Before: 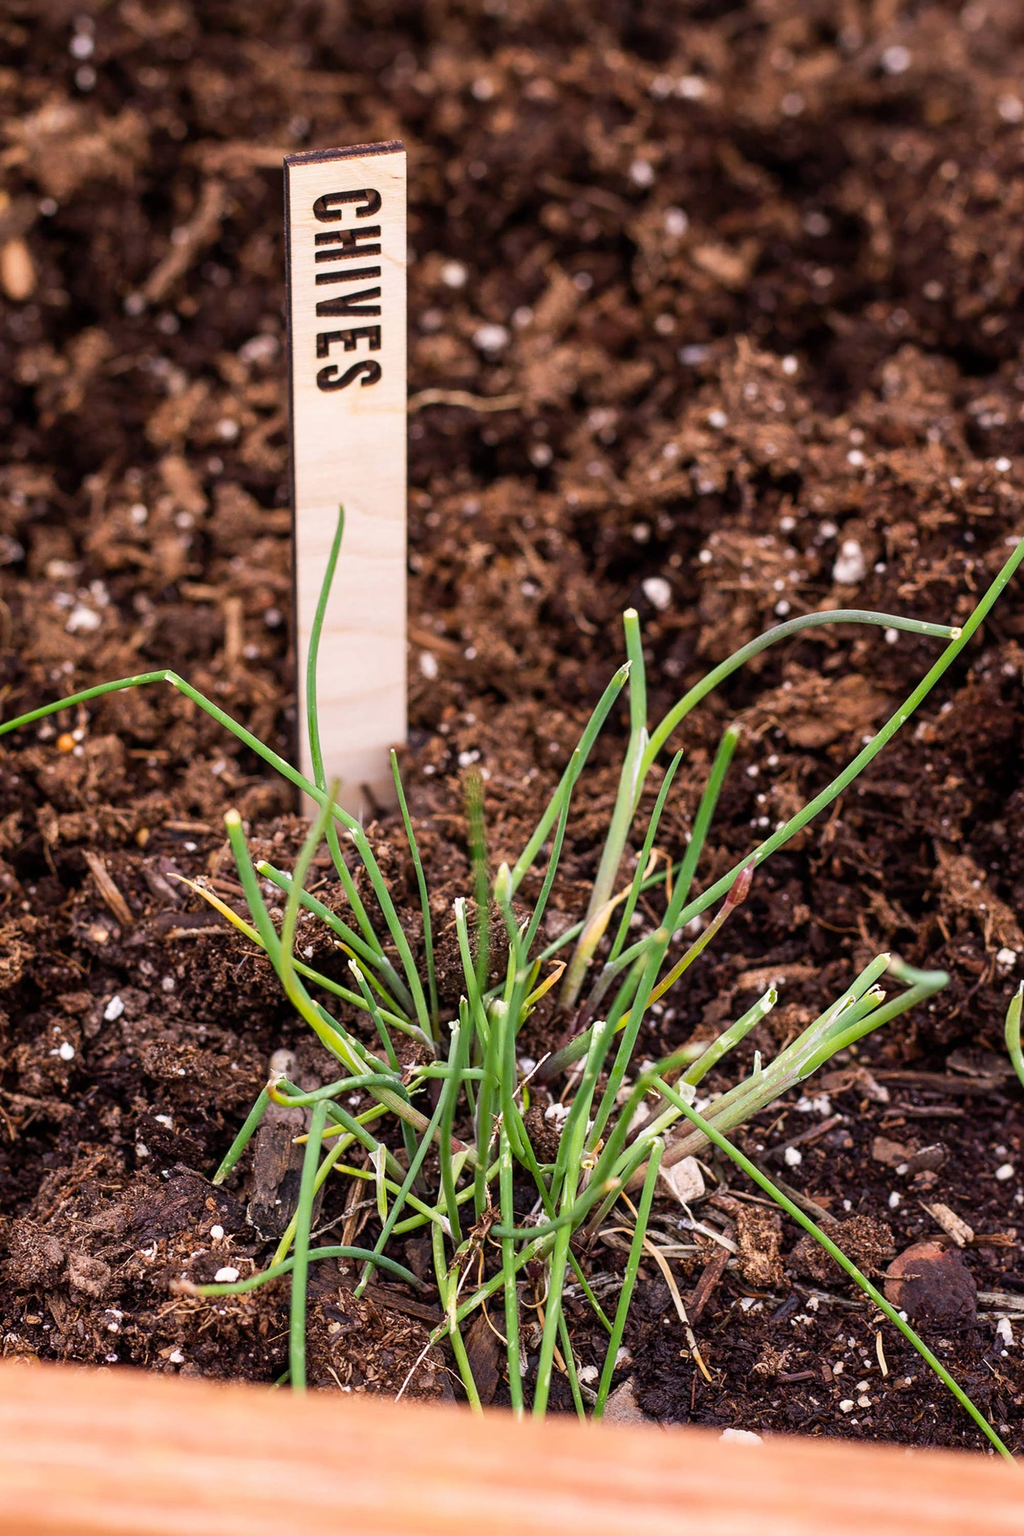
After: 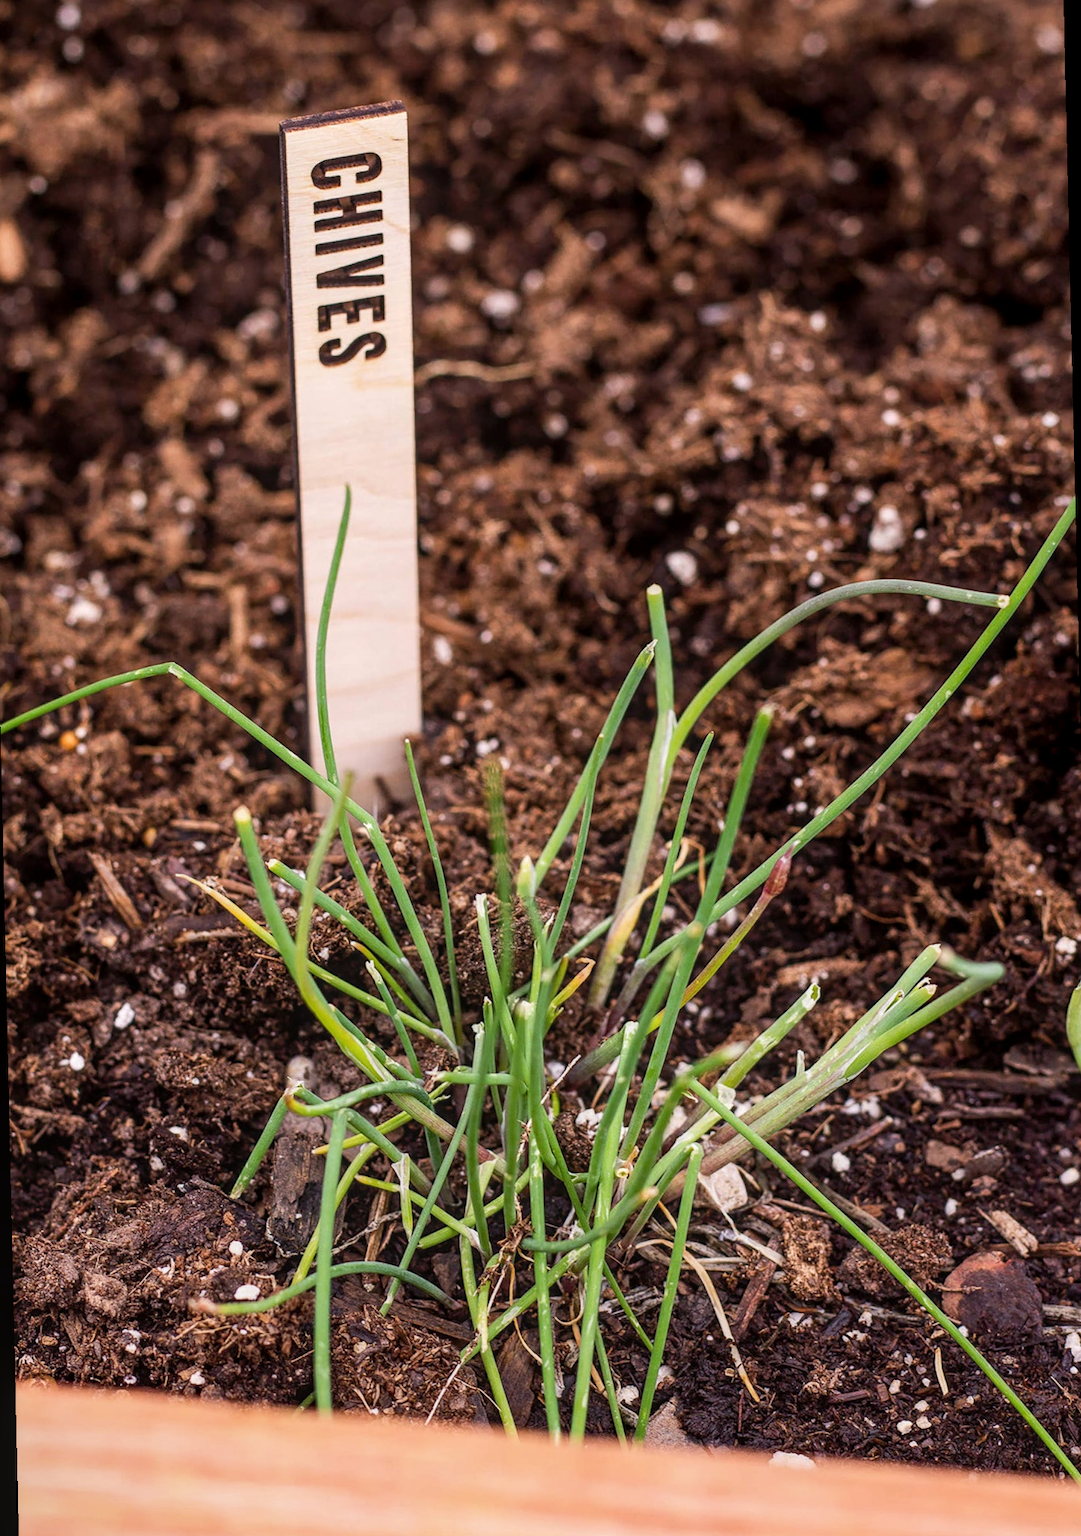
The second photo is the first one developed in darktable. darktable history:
rotate and perspective: rotation -1.32°, lens shift (horizontal) -0.031, crop left 0.015, crop right 0.985, crop top 0.047, crop bottom 0.982
contrast equalizer: octaves 7, y [[0.6 ×6], [0.55 ×6], [0 ×6], [0 ×6], [0 ×6]], mix -0.3
local contrast: detail 130%
